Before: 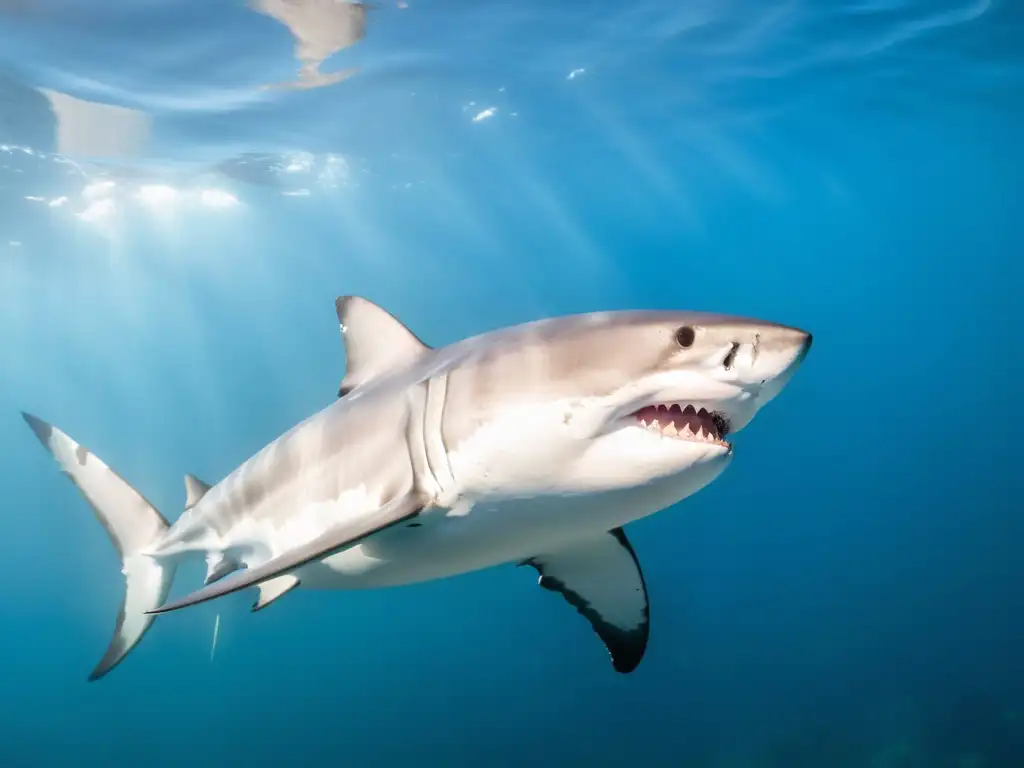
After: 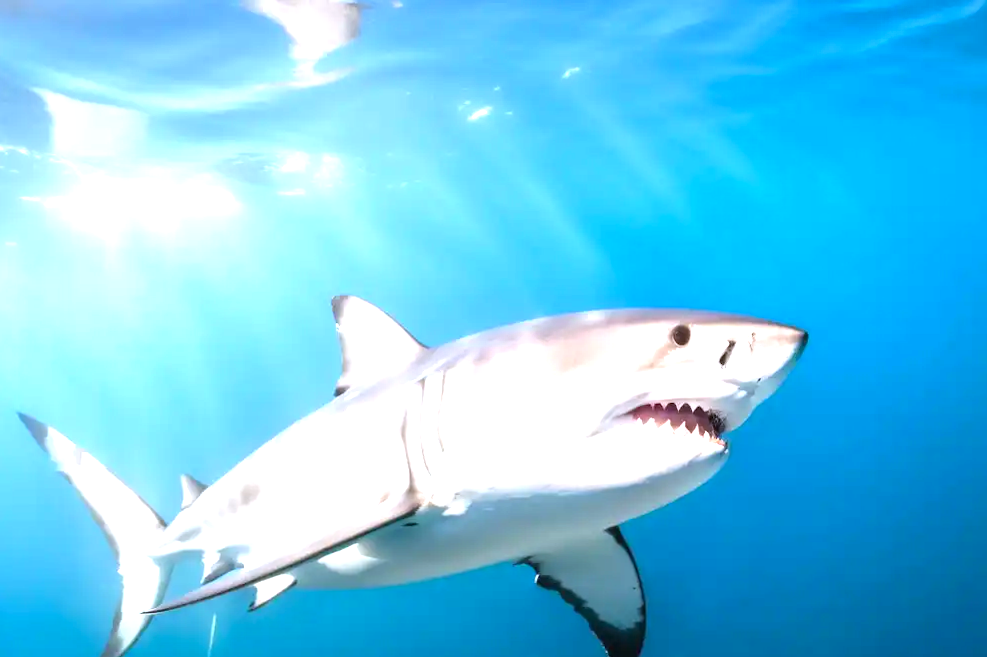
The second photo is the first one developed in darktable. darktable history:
crop and rotate: angle 0.162°, left 0.267%, right 2.915%, bottom 14.129%
color calibration: illuminant as shot in camera, x 0.358, y 0.373, temperature 4628.91 K
exposure: black level correction 0, exposure 1 EV, compensate highlight preservation false
